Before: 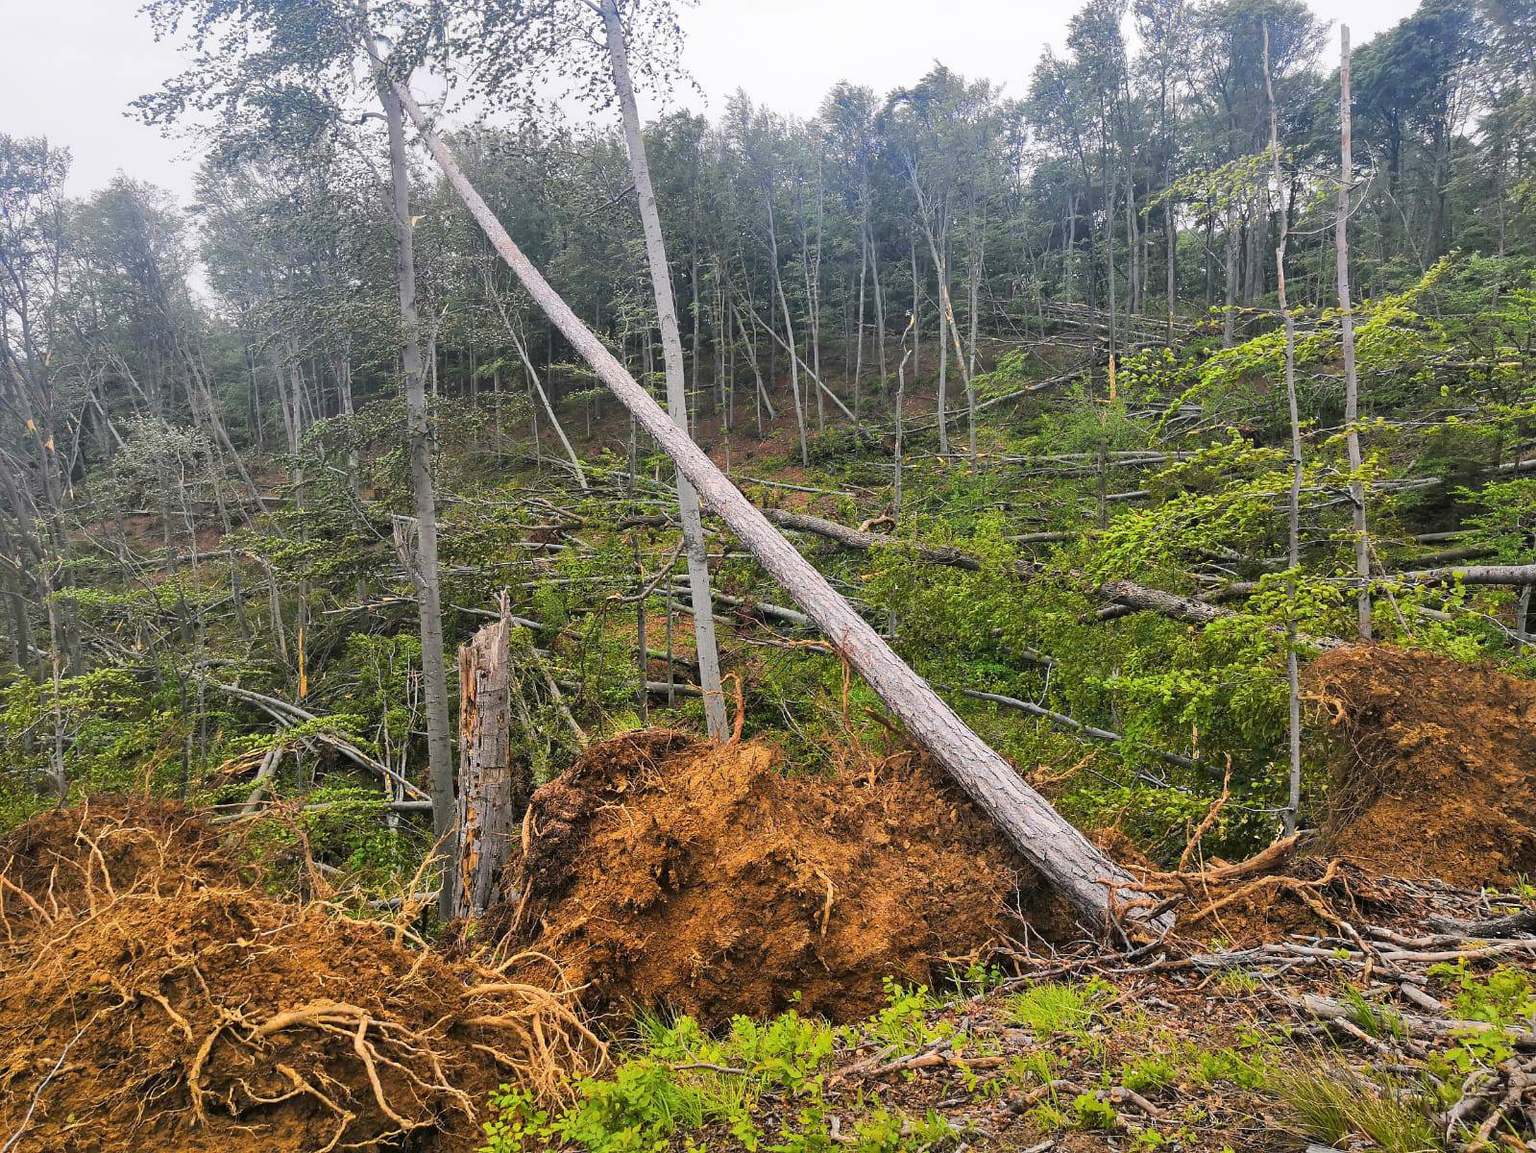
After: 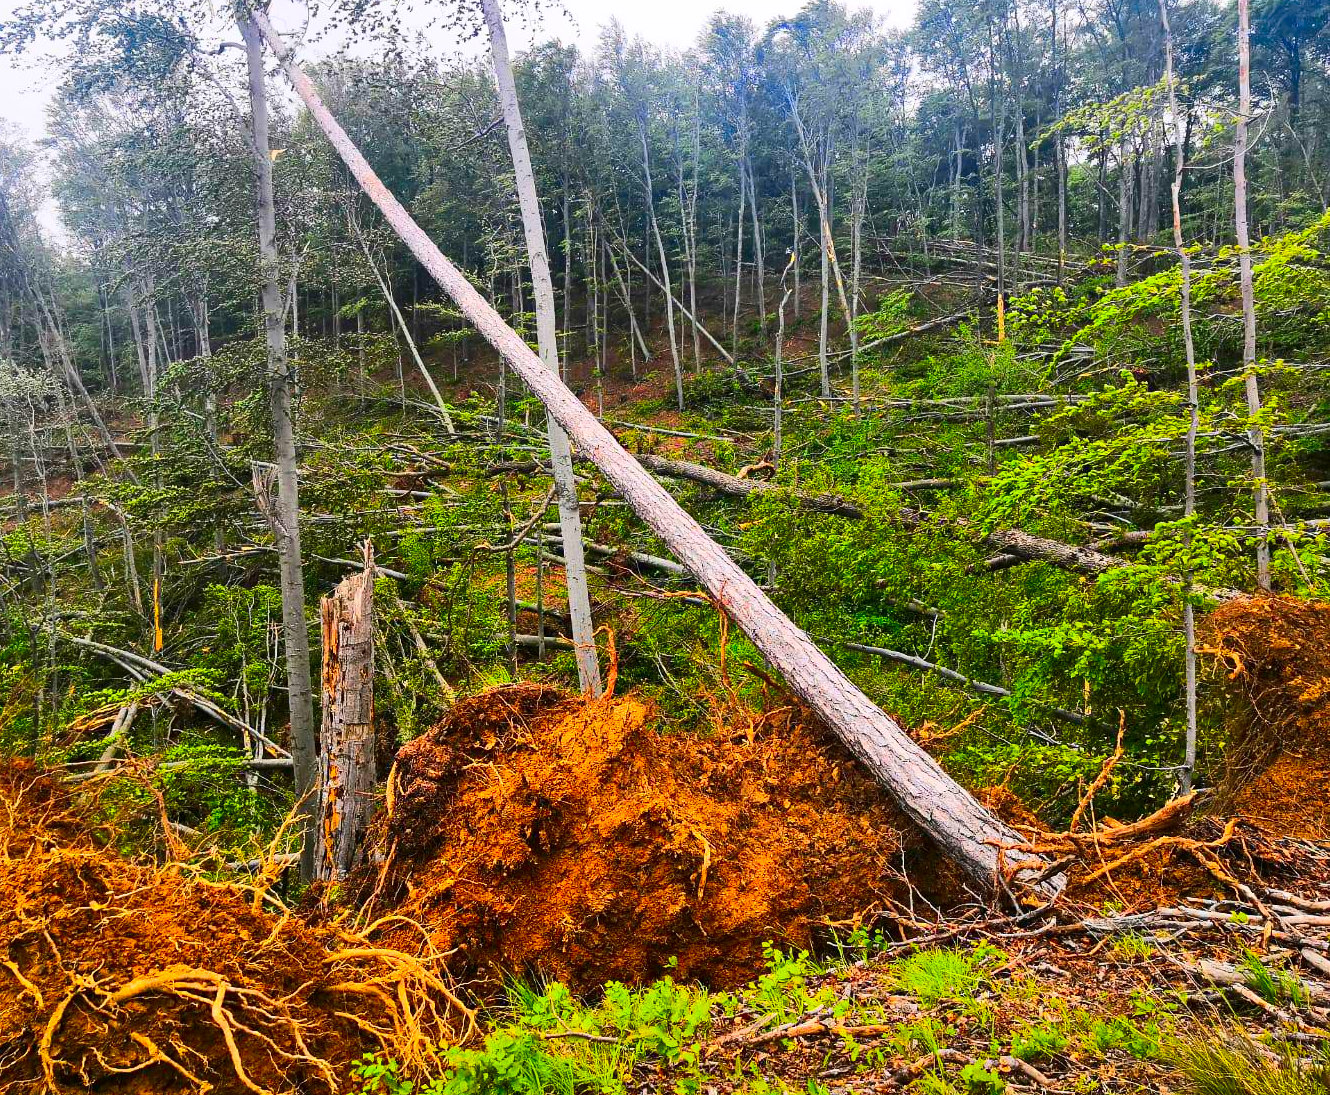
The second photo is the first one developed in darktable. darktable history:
tone equalizer: edges refinement/feathering 500, mask exposure compensation -1.57 EV, preserve details no
contrast brightness saturation: contrast 0.269, brightness 0.018, saturation 0.879
crop: left 9.827%, top 6.315%, right 6.951%, bottom 2.402%
